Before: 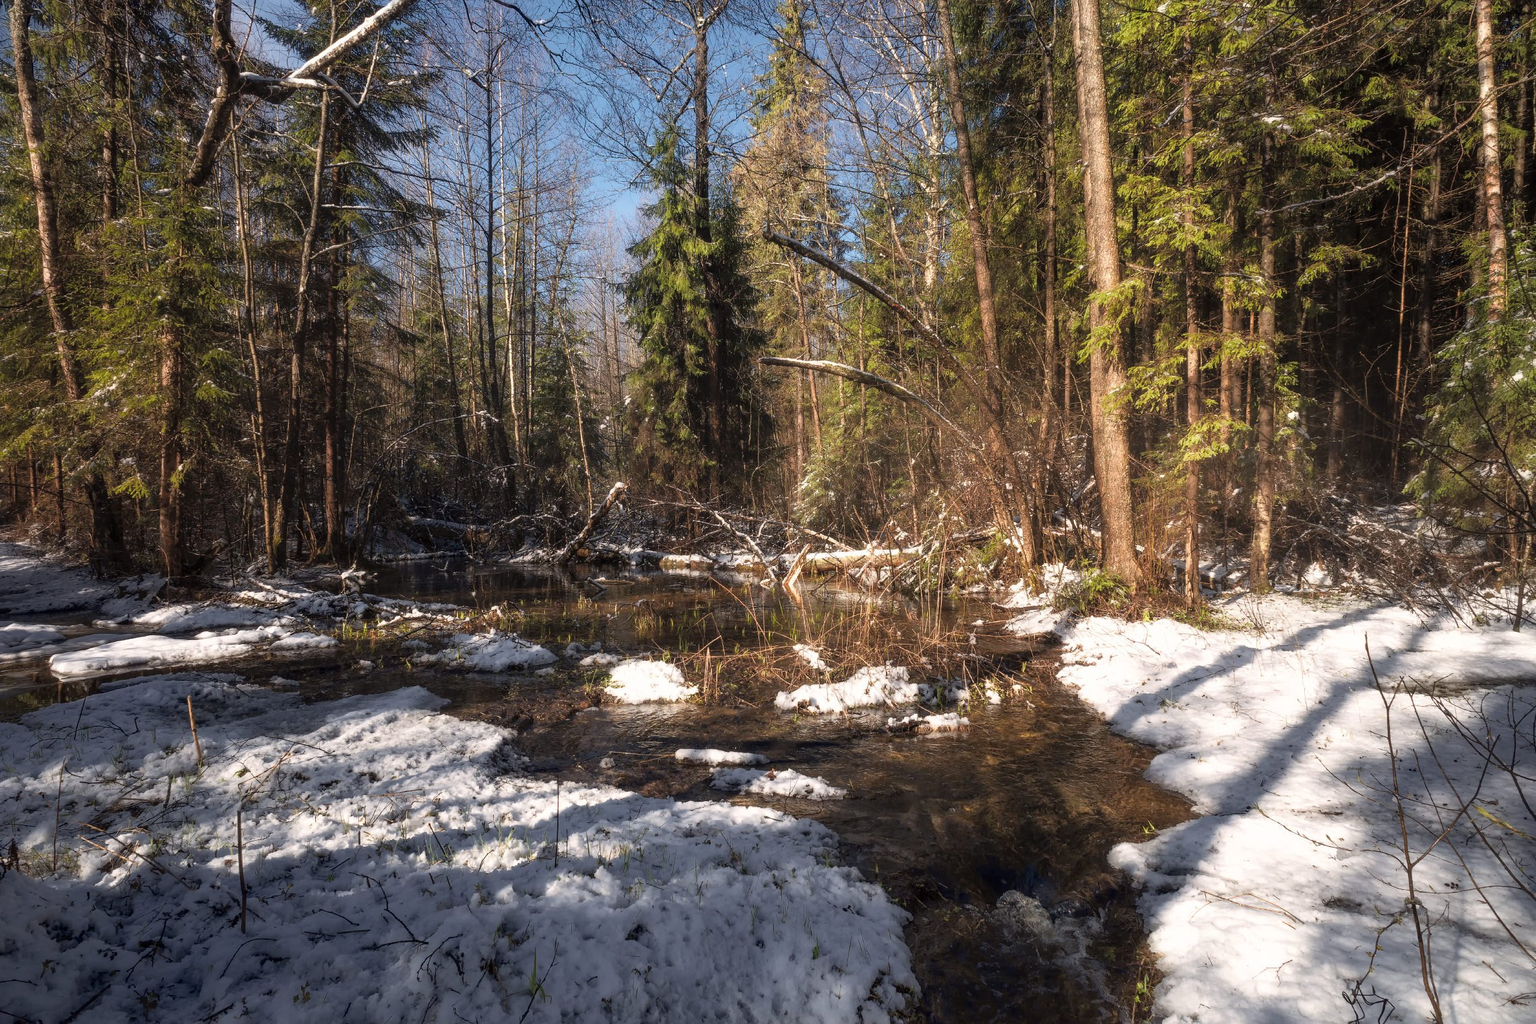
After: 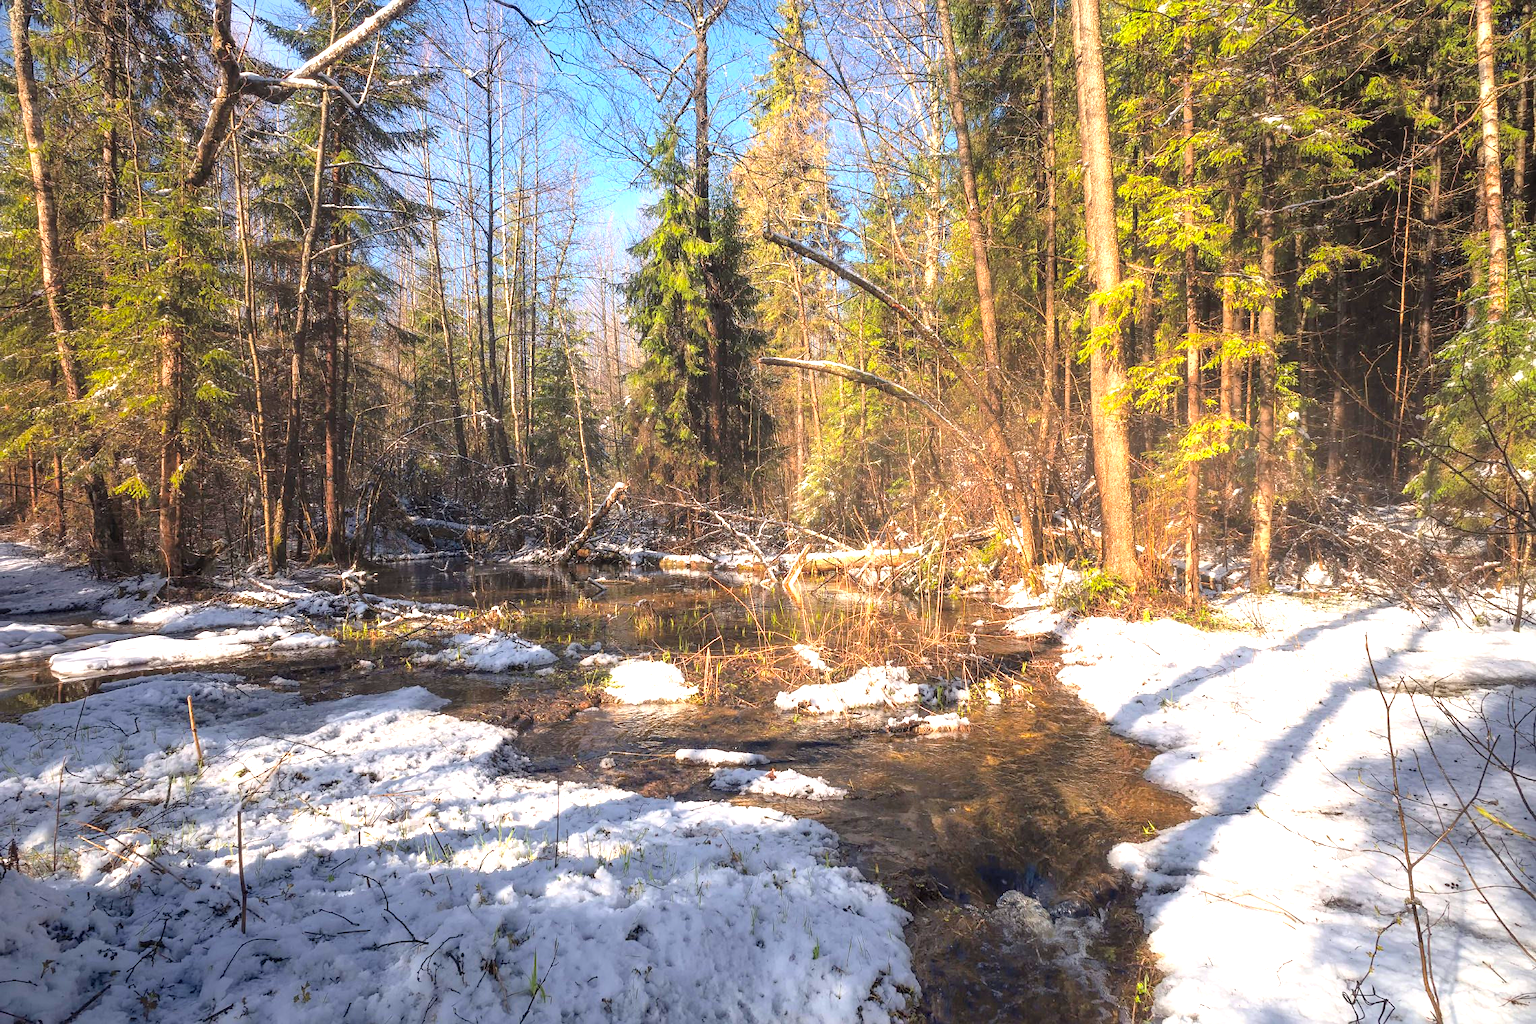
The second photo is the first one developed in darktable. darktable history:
sharpen: amount 0.209
exposure: black level correction 0, exposure 0.893 EV, compensate highlight preservation false
contrast brightness saturation: contrast 0.067, brightness 0.177, saturation 0.409
